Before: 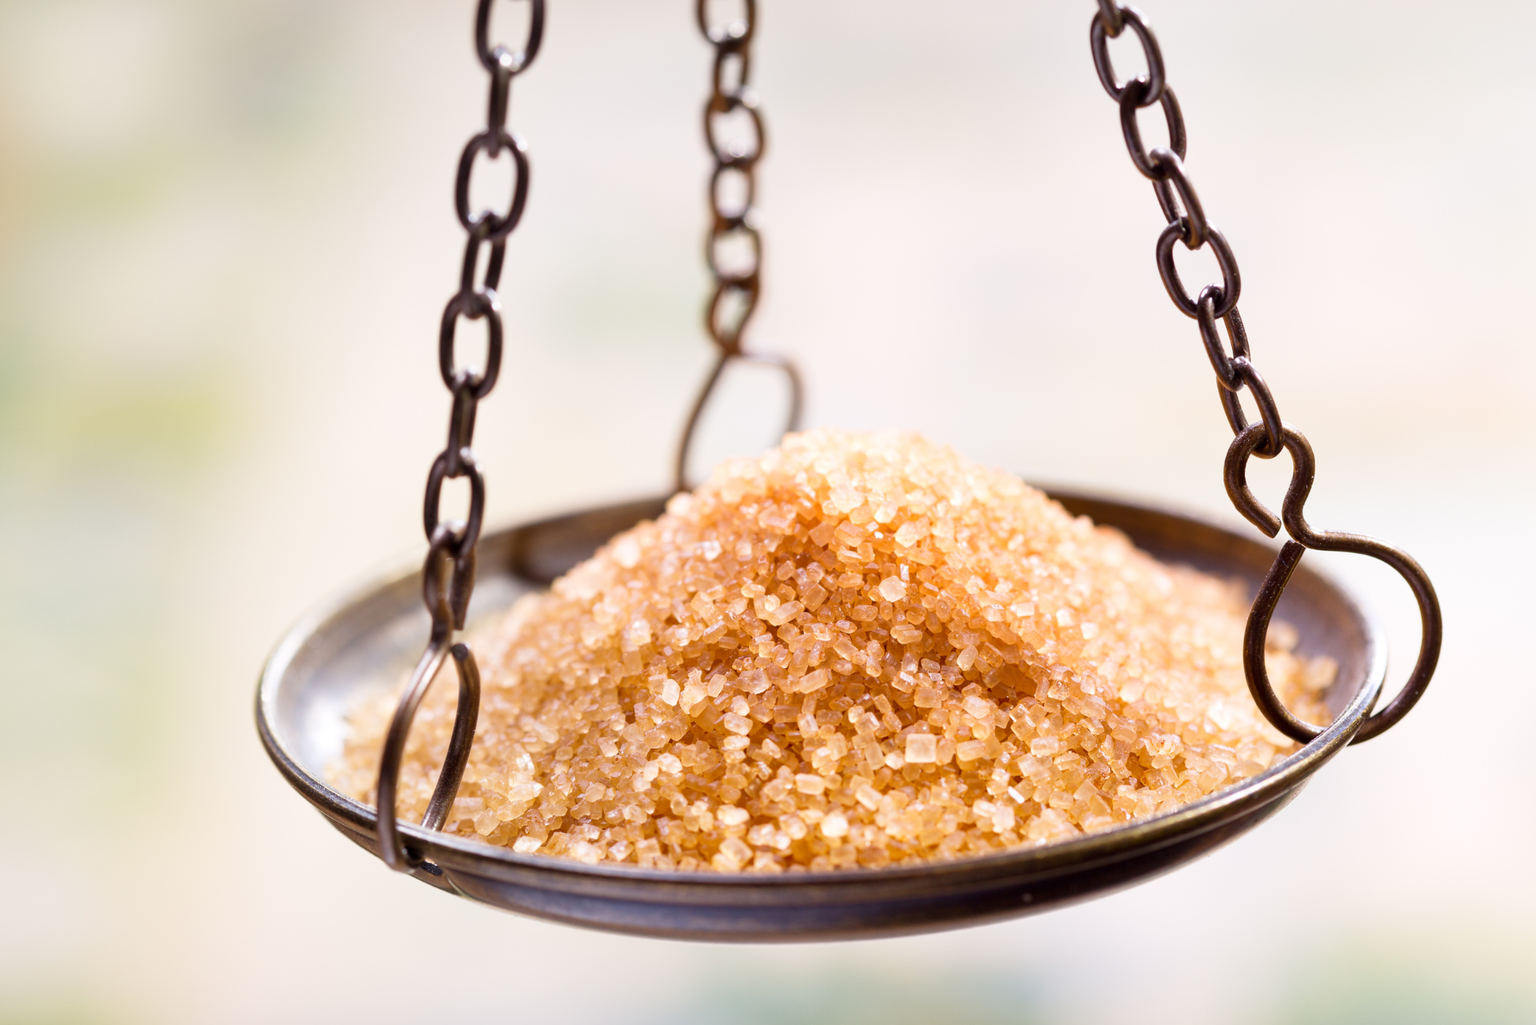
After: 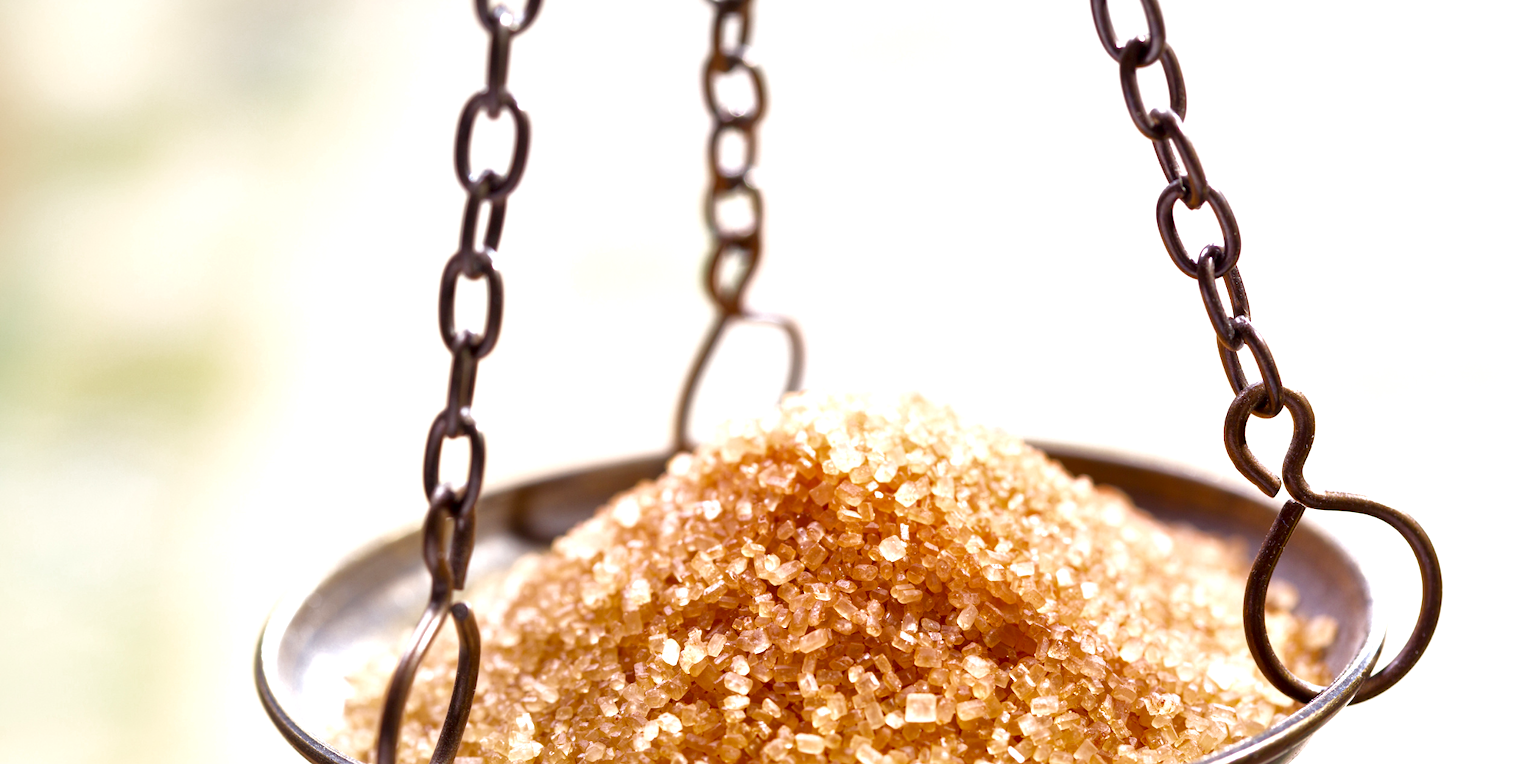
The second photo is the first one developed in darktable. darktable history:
exposure: exposure 0.56 EV, compensate highlight preservation false
crop: top 4.008%, bottom 21.346%
tone equalizer: -8 EV 0.081 EV, edges refinement/feathering 500, mask exposure compensation -1.57 EV, preserve details no
local contrast: mode bilateral grid, contrast 51, coarseness 51, detail 150%, midtone range 0.2
color zones: curves: ch0 [(0.27, 0.396) (0.563, 0.504) (0.75, 0.5) (0.787, 0.307)]
